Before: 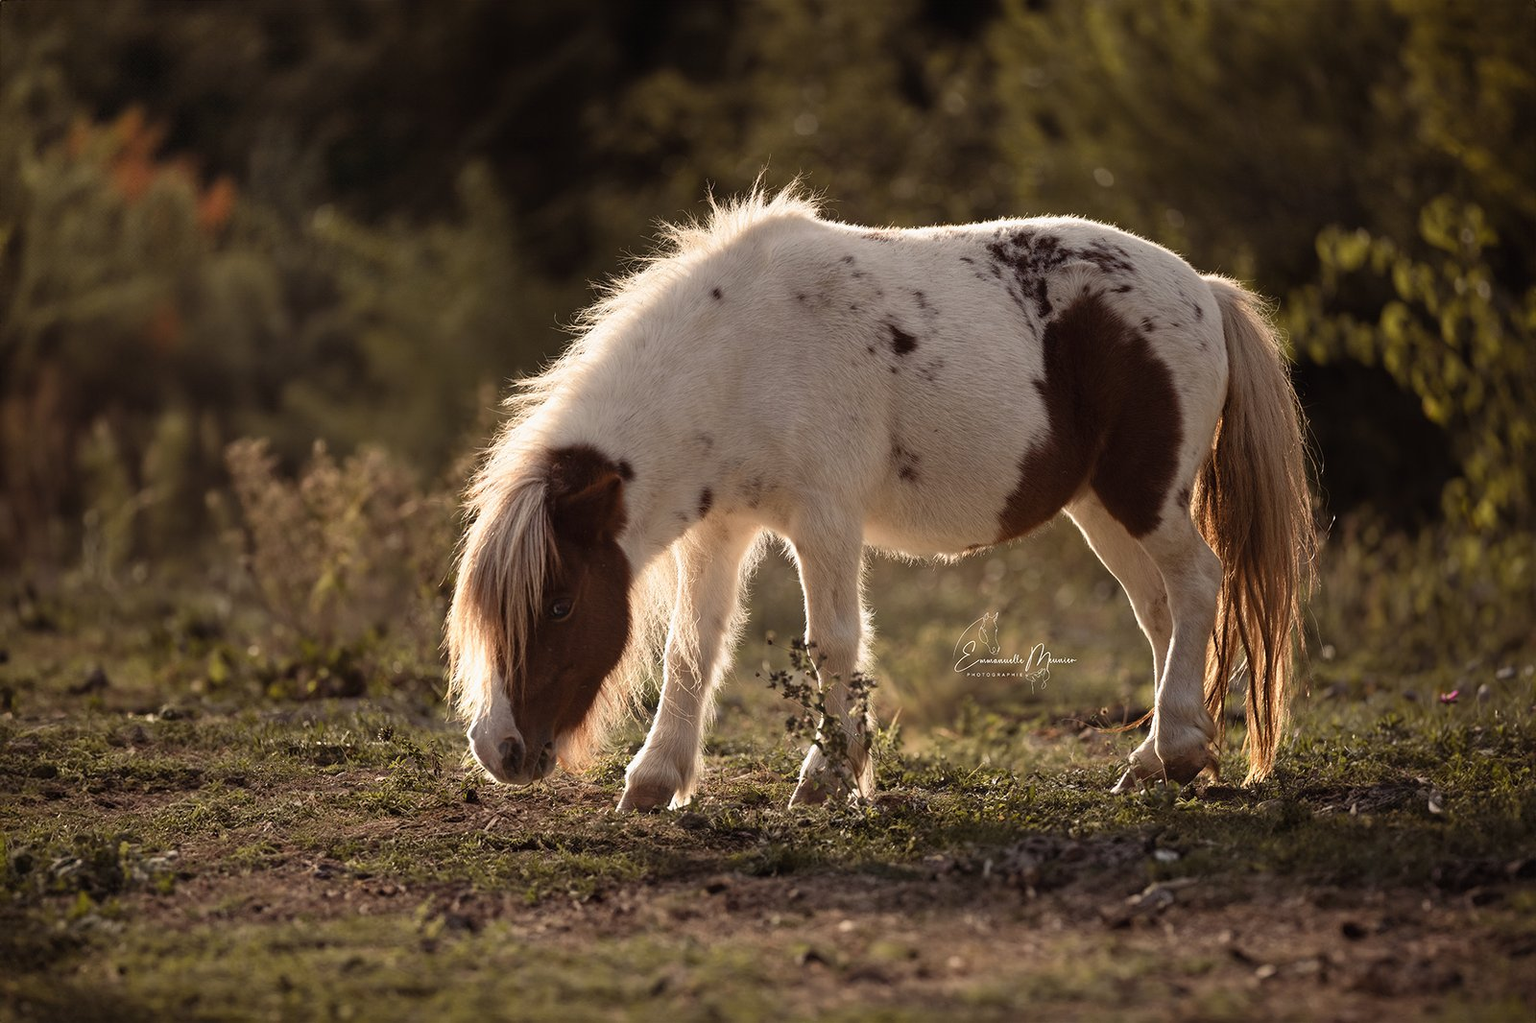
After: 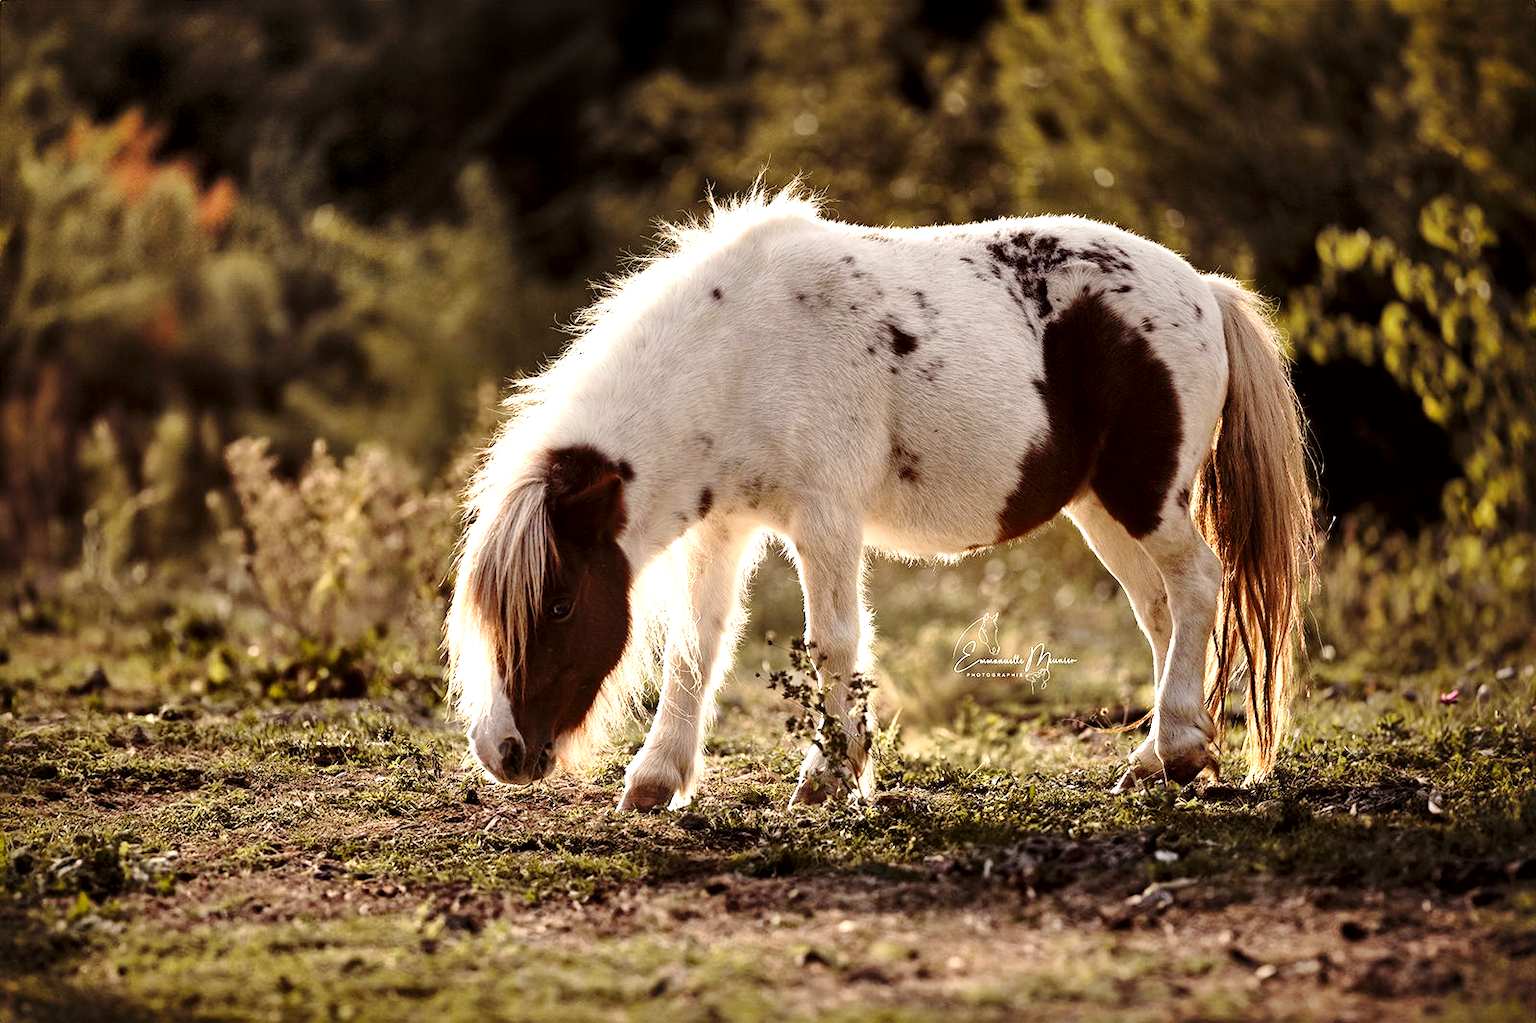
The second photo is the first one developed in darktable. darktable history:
exposure: exposure 0.165 EV, compensate highlight preservation false
base curve: curves: ch0 [(0, 0) (0.028, 0.03) (0.121, 0.232) (0.46, 0.748) (0.859, 0.968) (1, 1)], preserve colors none
local contrast: mode bilateral grid, contrast 99, coarseness 100, detail 165%, midtone range 0.2
